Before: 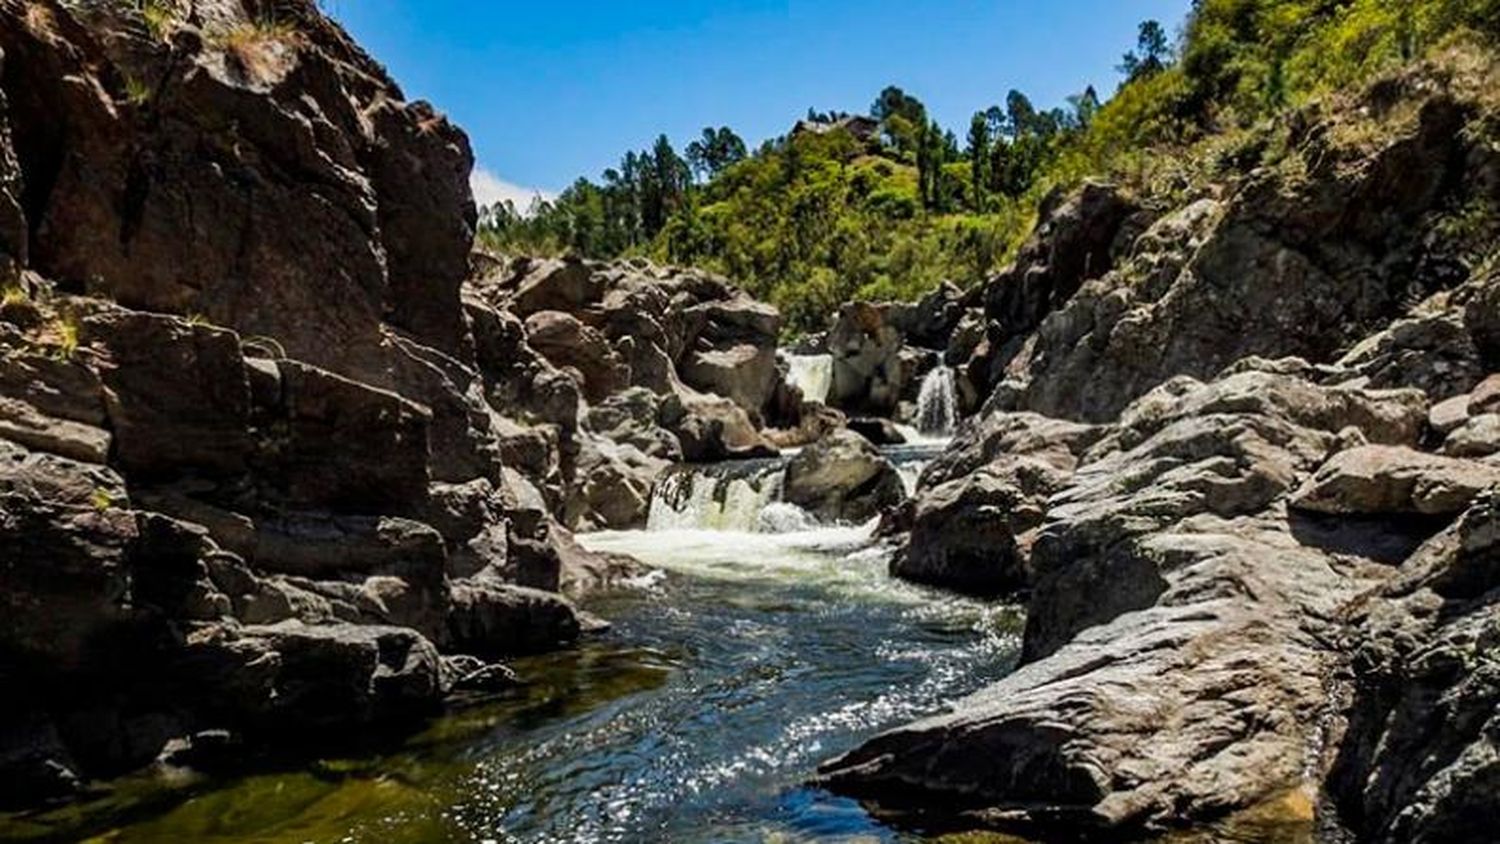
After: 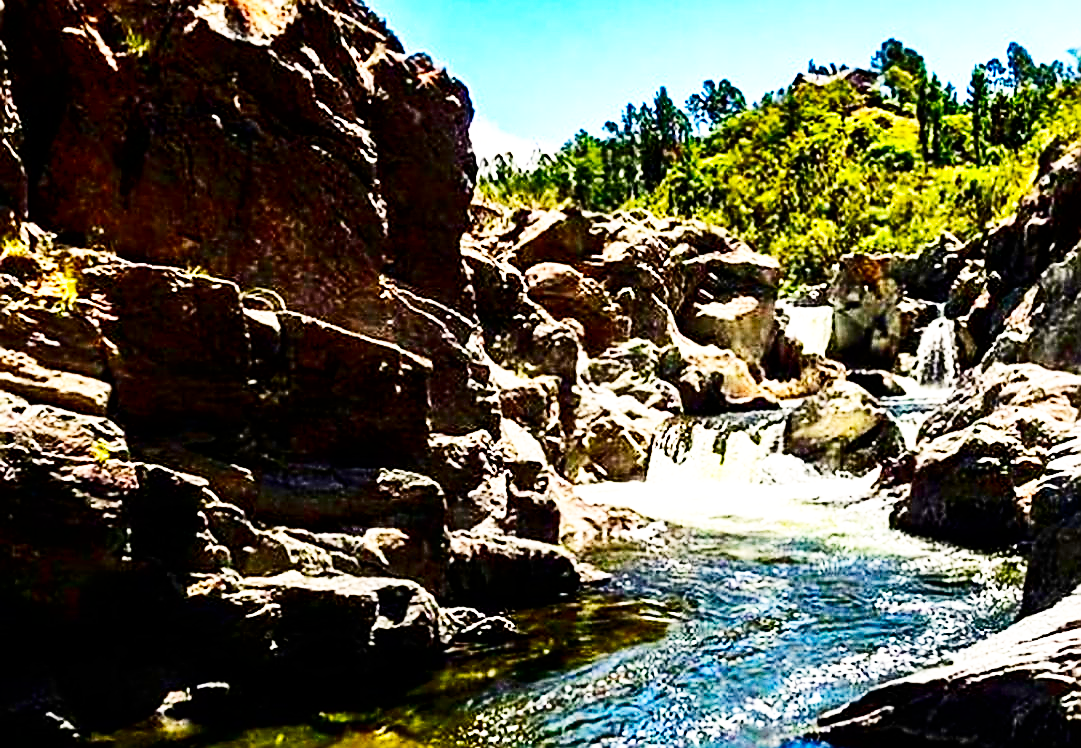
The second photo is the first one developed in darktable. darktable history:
exposure: exposure 0.631 EV, compensate exposure bias true, compensate highlight preservation false
sharpen: radius 1.412, amount 1.253, threshold 0.708
crop: top 5.792%, right 27.875%, bottom 5.542%
base curve: curves: ch0 [(0, 0) (0.007, 0.004) (0.027, 0.03) (0.046, 0.07) (0.207, 0.54) (0.442, 0.872) (0.673, 0.972) (1, 1)], preserve colors none
tone equalizer: edges refinement/feathering 500, mask exposure compensation -1.57 EV, preserve details no
contrast brightness saturation: contrast 0.206, brightness -0.103, saturation 0.211
color balance rgb: highlights gain › chroma 1.048%, highlights gain › hue 60.17°, linear chroma grading › global chroma 0.391%, perceptual saturation grading › global saturation 18.089%
